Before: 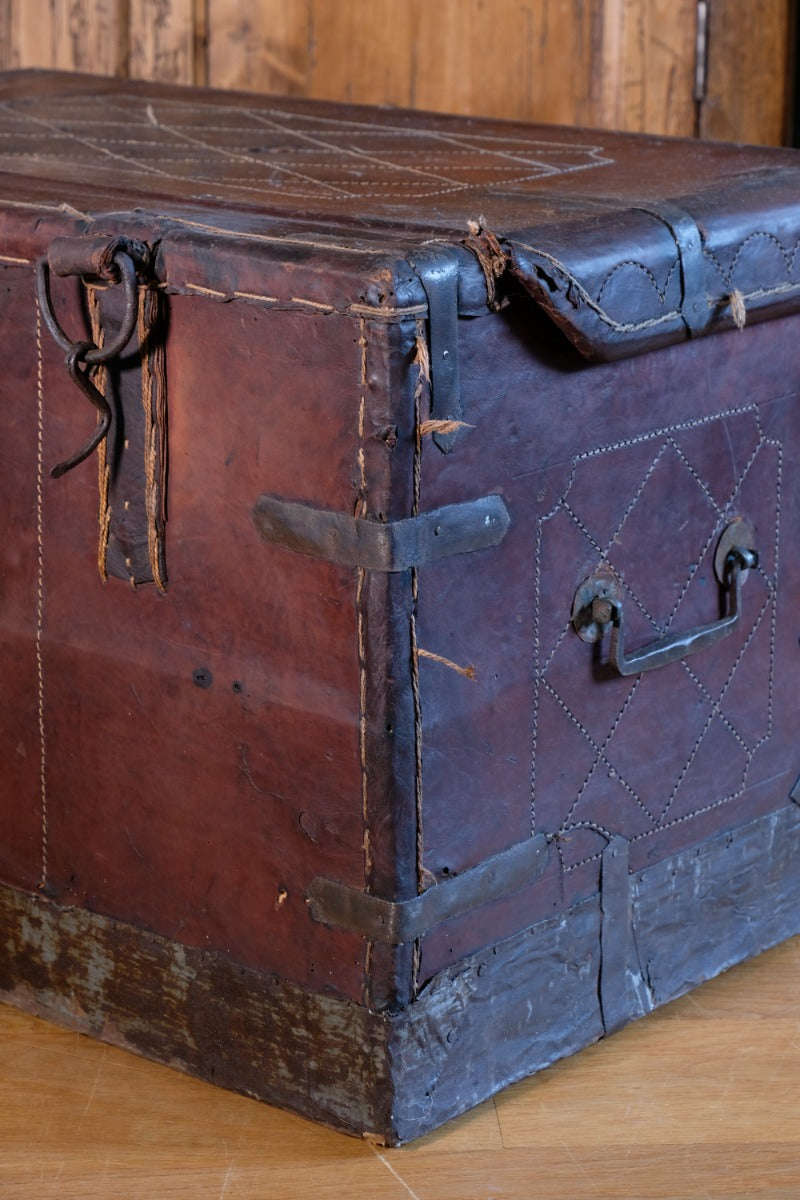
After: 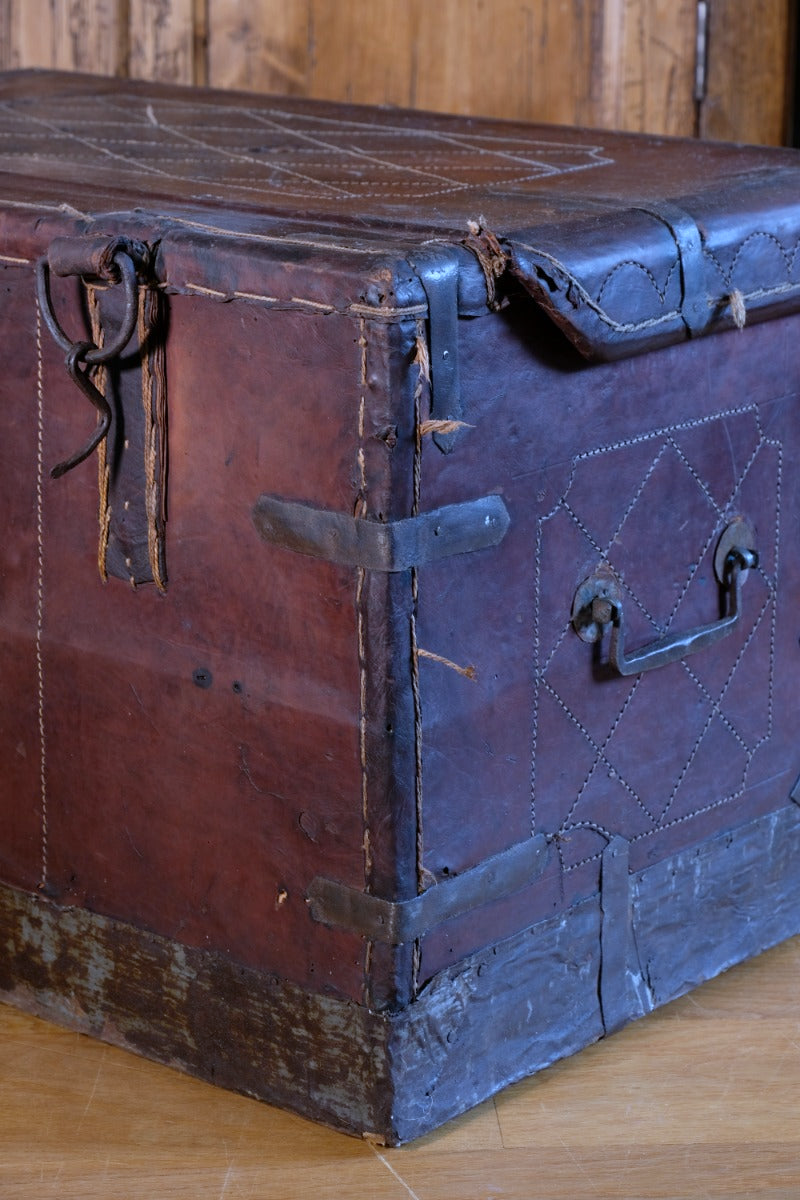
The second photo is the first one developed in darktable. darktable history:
white balance: red 0.926, green 1.003, blue 1.133
